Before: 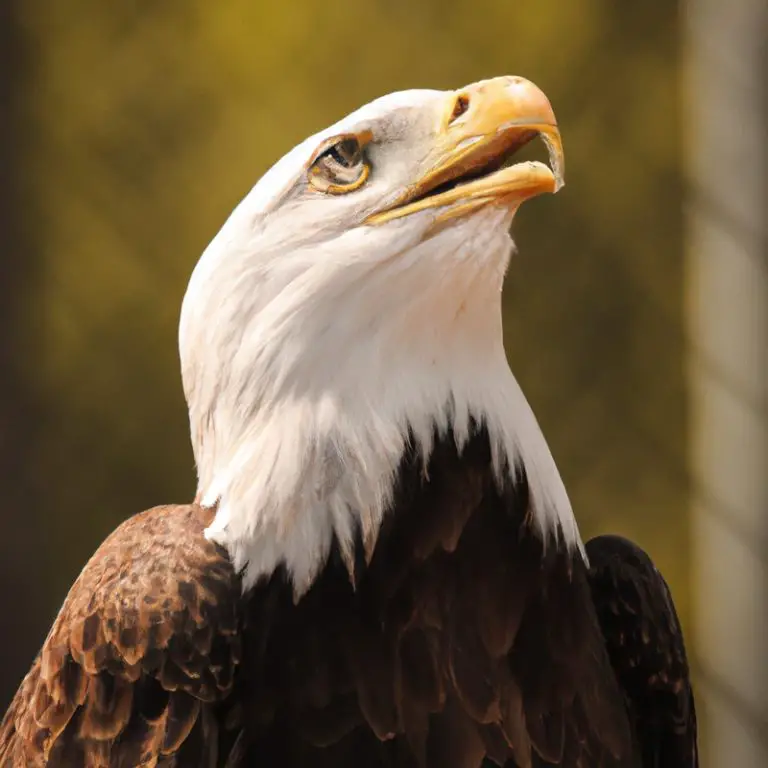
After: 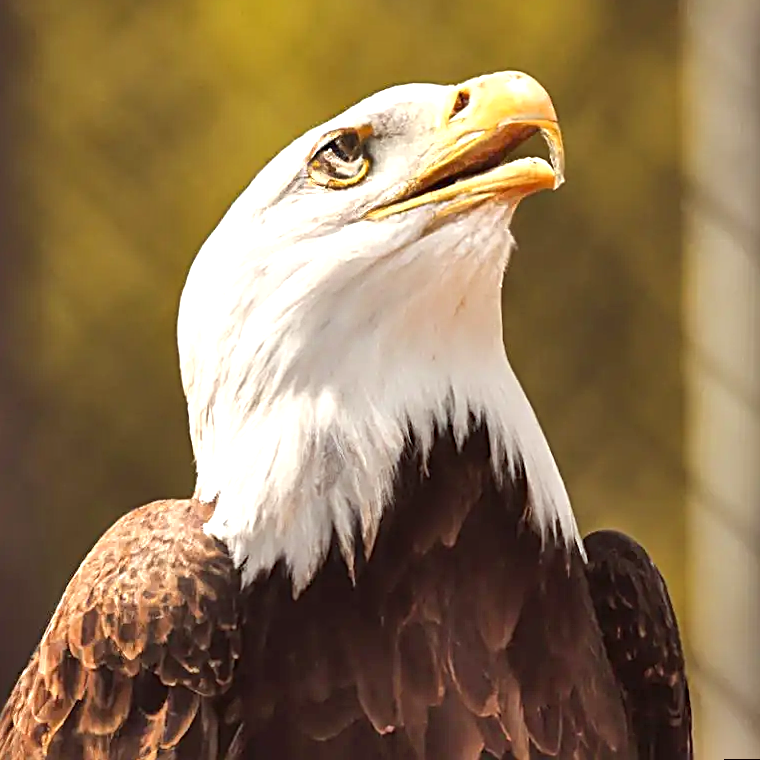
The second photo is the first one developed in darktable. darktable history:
rotate and perspective: rotation 0.174°, lens shift (vertical) 0.013, lens shift (horizontal) 0.019, shear 0.001, automatic cropping original format, crop left 0.007, crop right 0.991, crop top 0.016, crop bottom 0.997
sharpen: radius 2.676, amount 0.669
shadows and highlights: shadows 60, soften with gaussian
white balance: red 0.978, blue 0.999
exposure: black level correction 0, exposure 0.7 EV, compensate exposure bias true, compensate highlight preservation false
color balance: mode lift, gamma, gain (sRGB), lift [1, 1.049, 1, 1]
